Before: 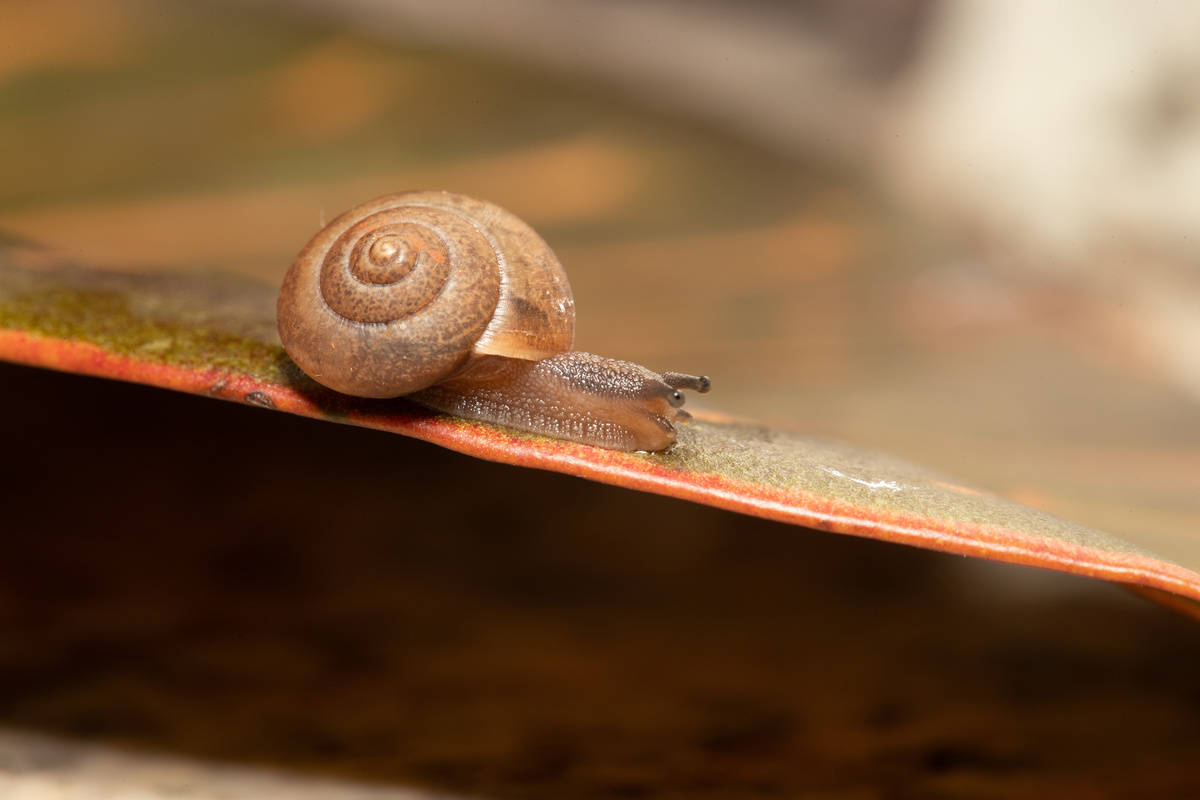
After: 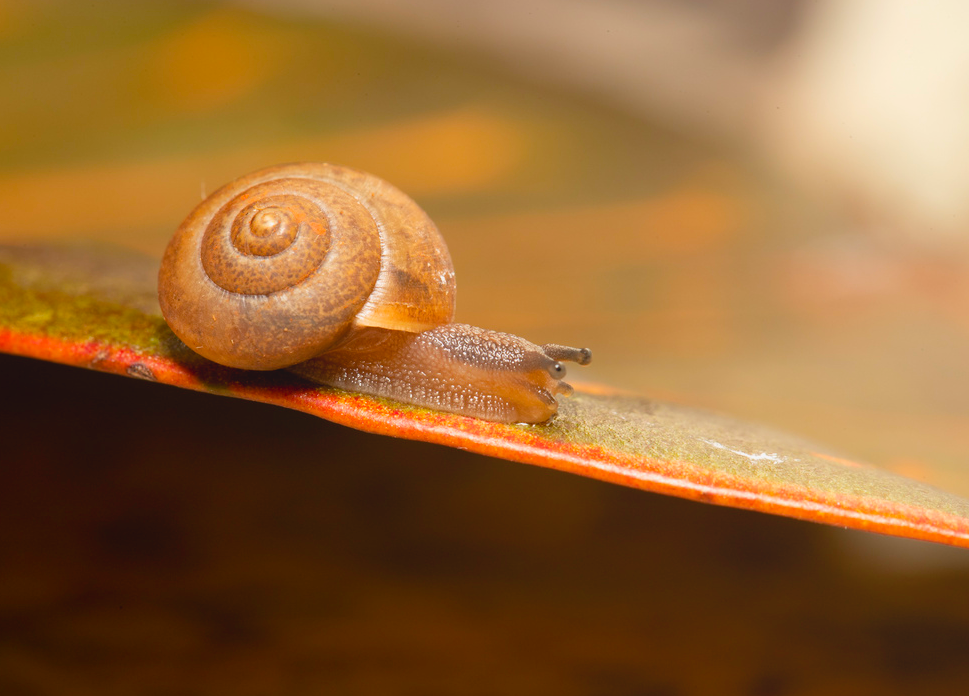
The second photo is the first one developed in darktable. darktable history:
color balance rgb: highlights gain › chroma 0.159%, highlights gain › hue 330.6°, linear chroma grading › global chroma 8.767%, perceptual saturation grading › global saturation 19.309%, contrast -9.657%
local contrast: highlights 70%, shadows 67%, detail 81%, midtone range 0.324
crop: left 9.998%, top 3.51%, right 9.231%, bottom 9.382%
exposure: black level correction 0.001, exposure 0.498 EV, compensate exposure bias true, compensate highlight preservation false
